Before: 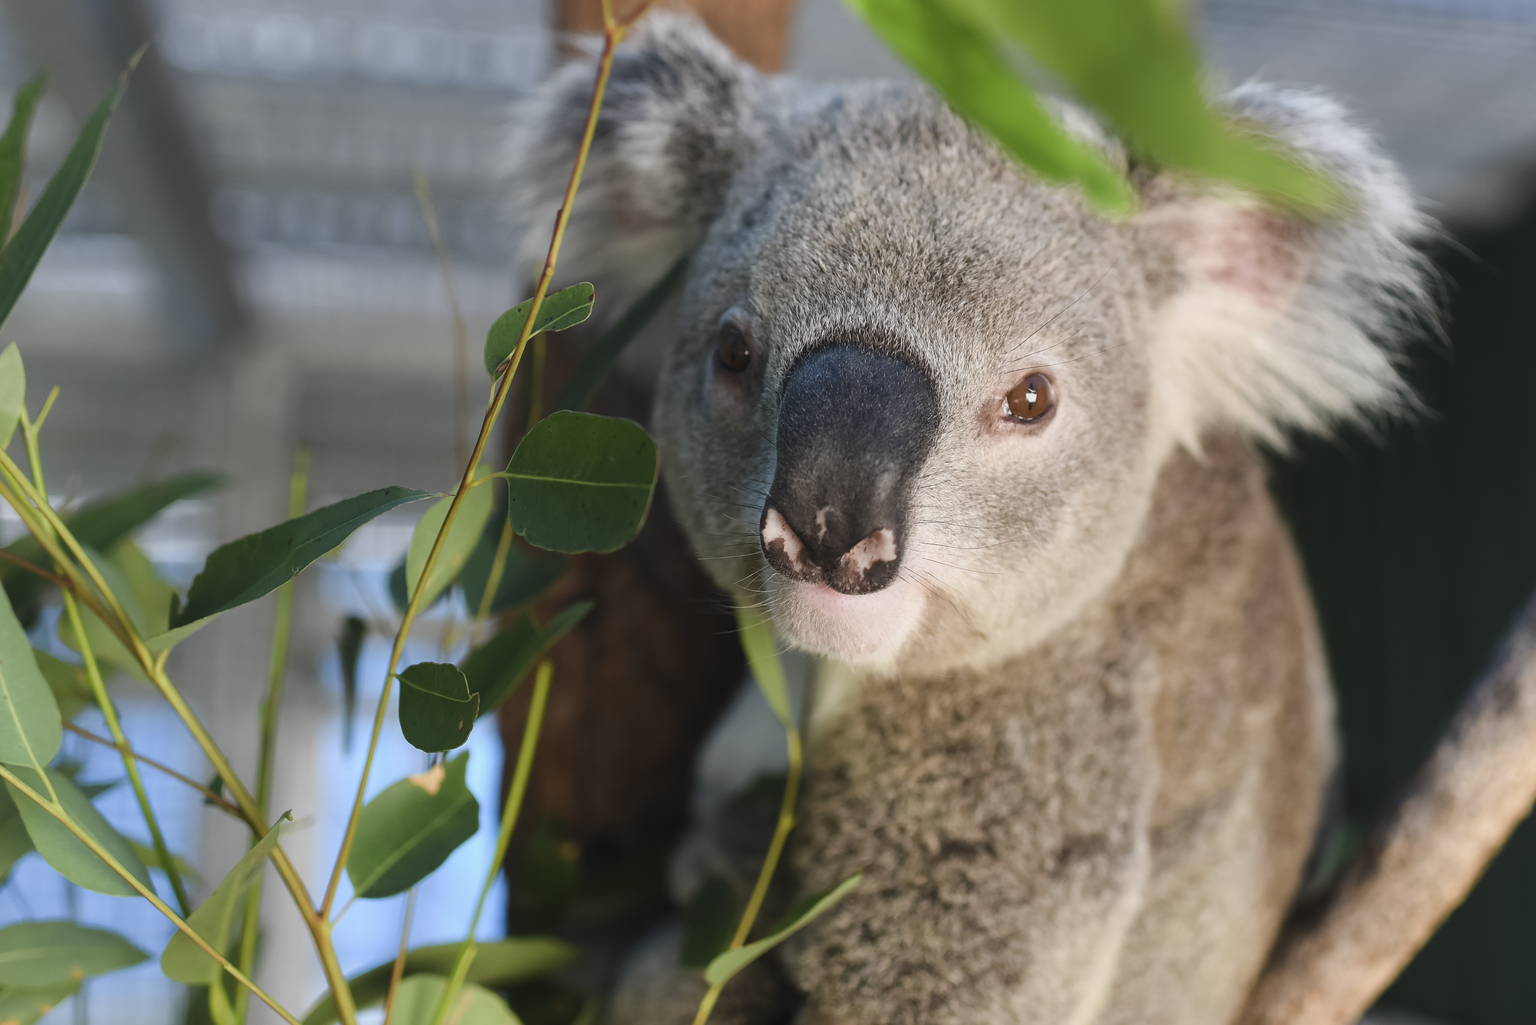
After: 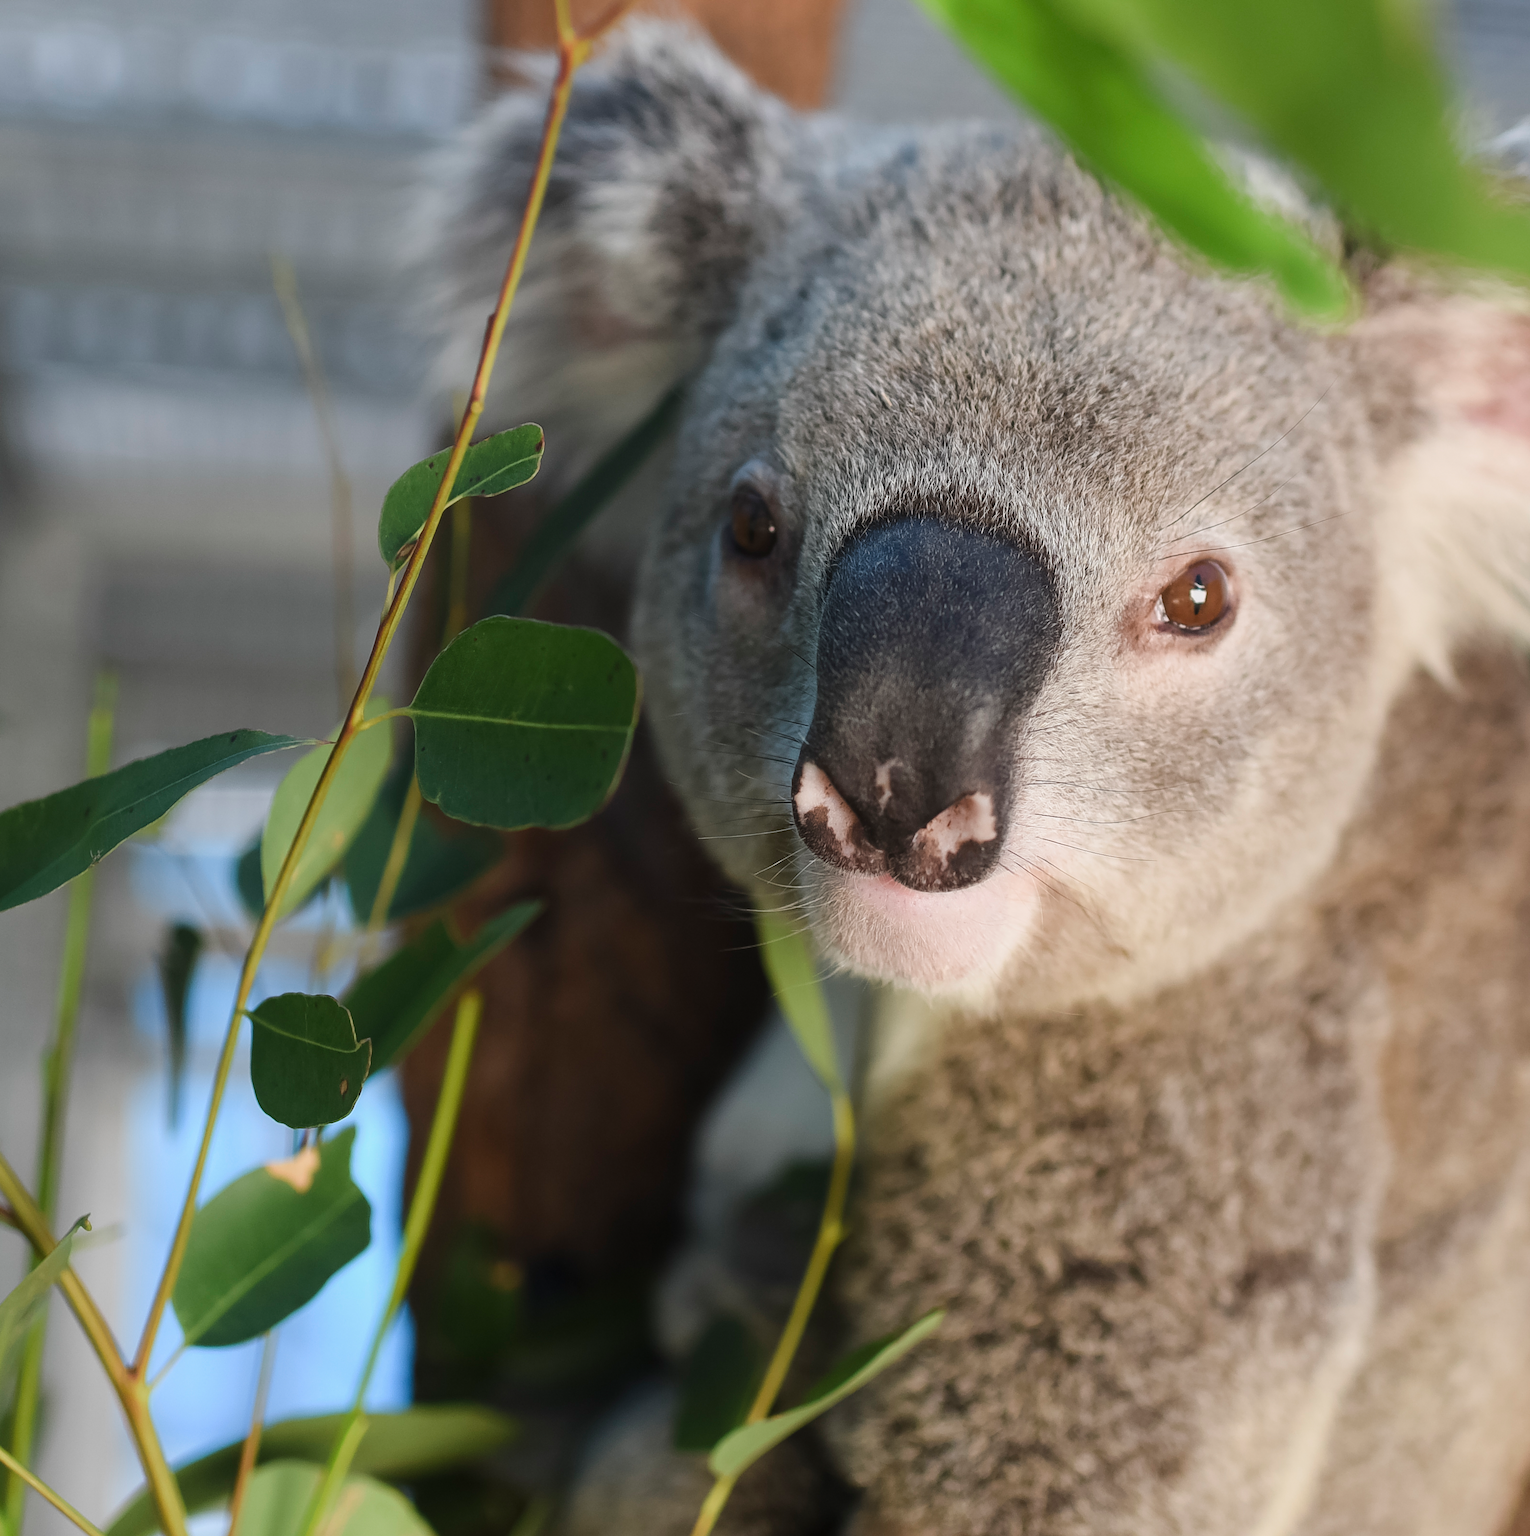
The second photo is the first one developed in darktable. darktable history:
crop and rotate: left 15.097%, right 18.392%
